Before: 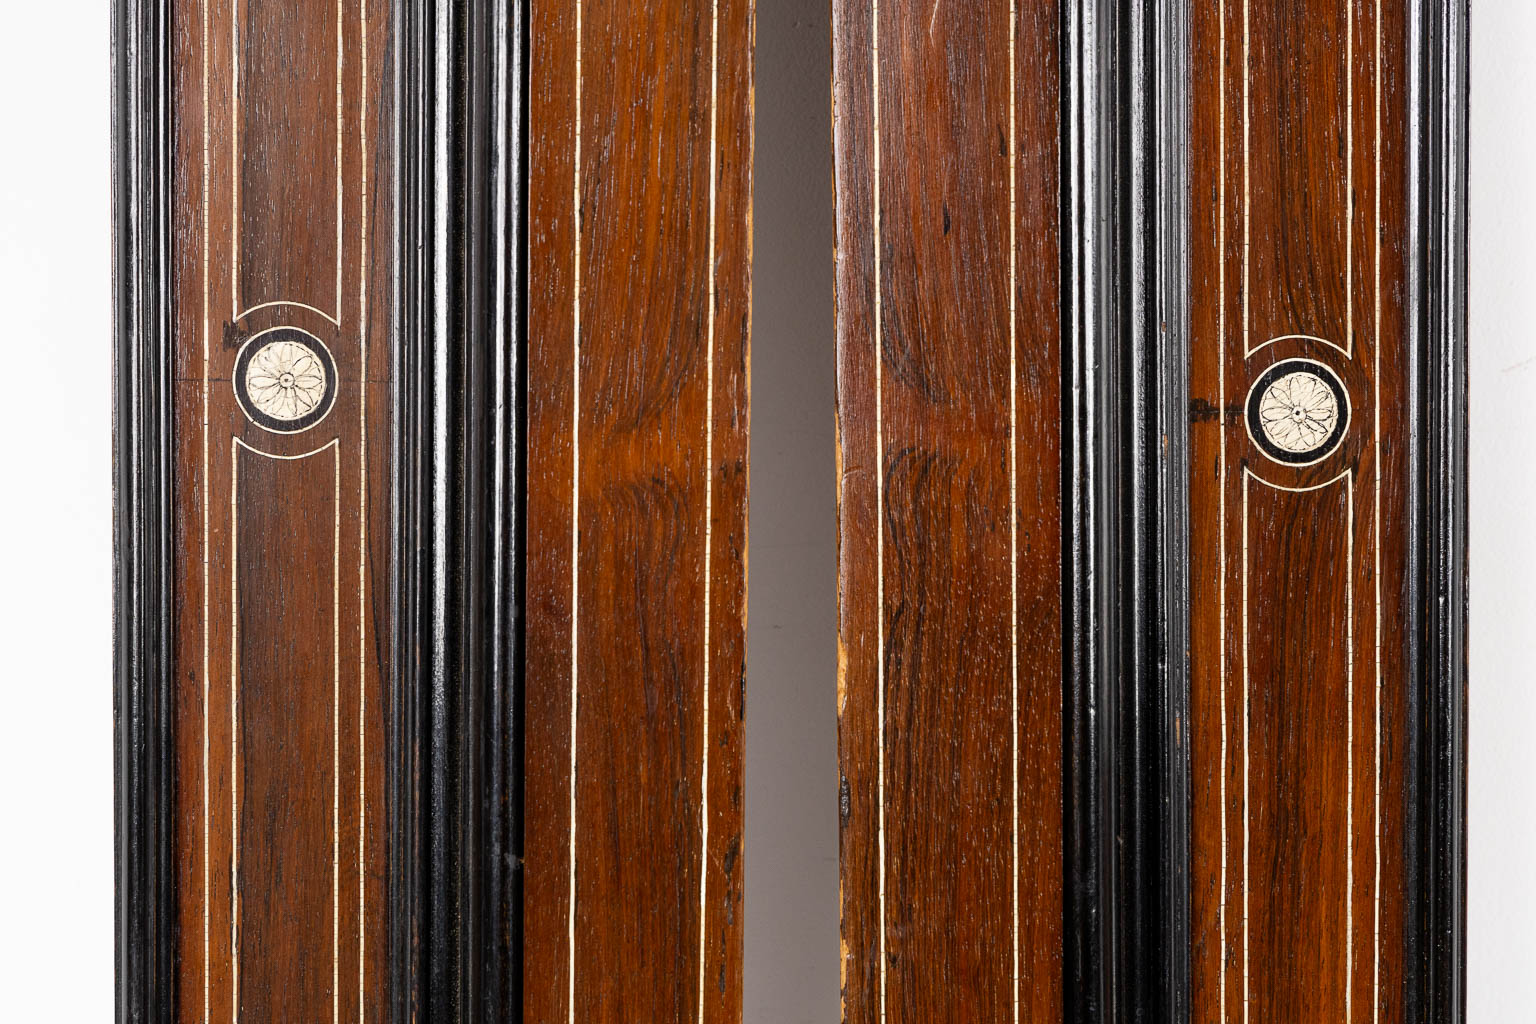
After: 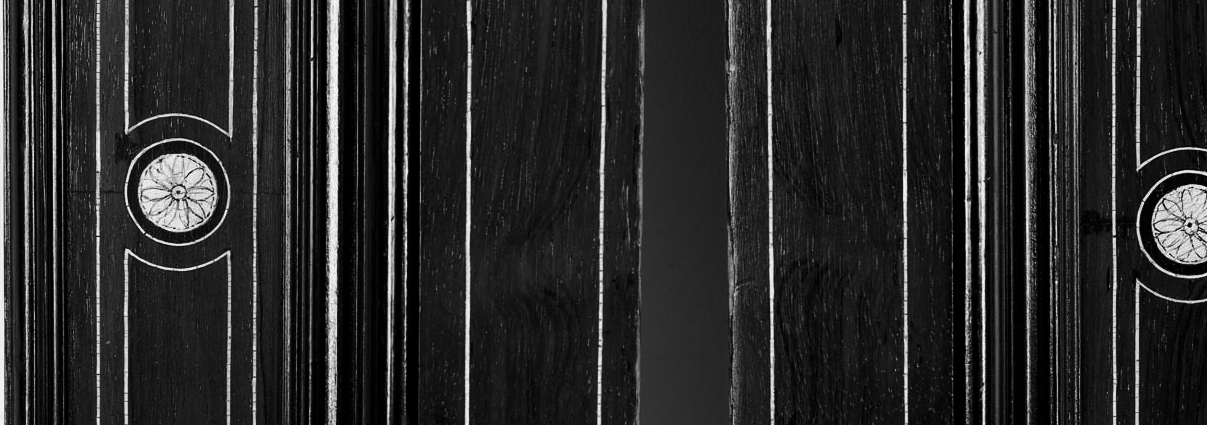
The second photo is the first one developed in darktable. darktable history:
crop: left 7.036%, top 18.398%, right 14.379%, bottom 40.043%
exposure: compensate highlight preservation false
contrast brightness saturation: contrast -0.03, brightness -0.59, saturation -1
white balance: red 1.004, blue 1.024
